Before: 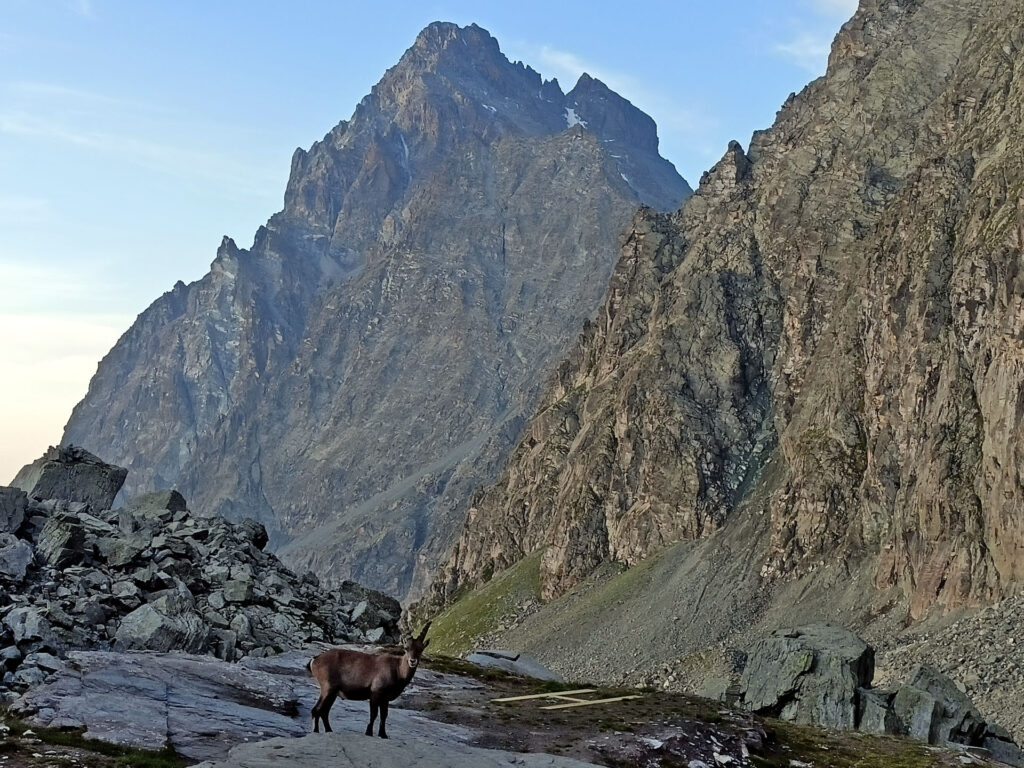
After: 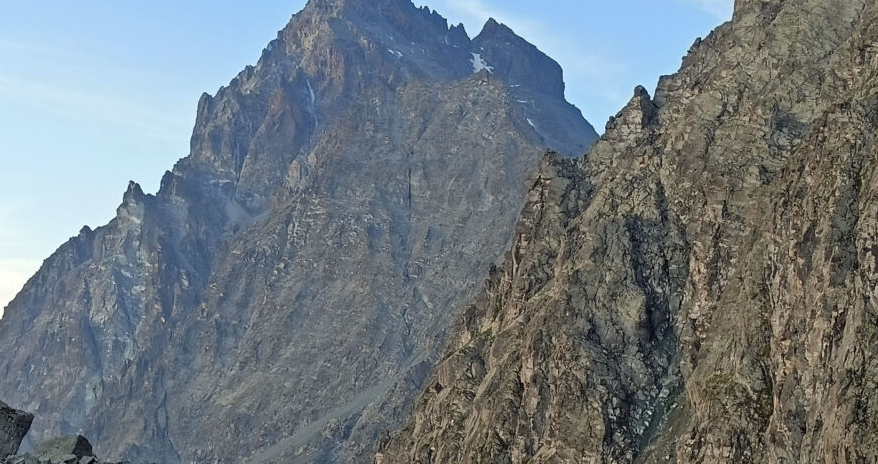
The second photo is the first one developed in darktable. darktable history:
crop and rotate: left 9.252%, top 7.249%, right 4.987%, bottom 32.326%
